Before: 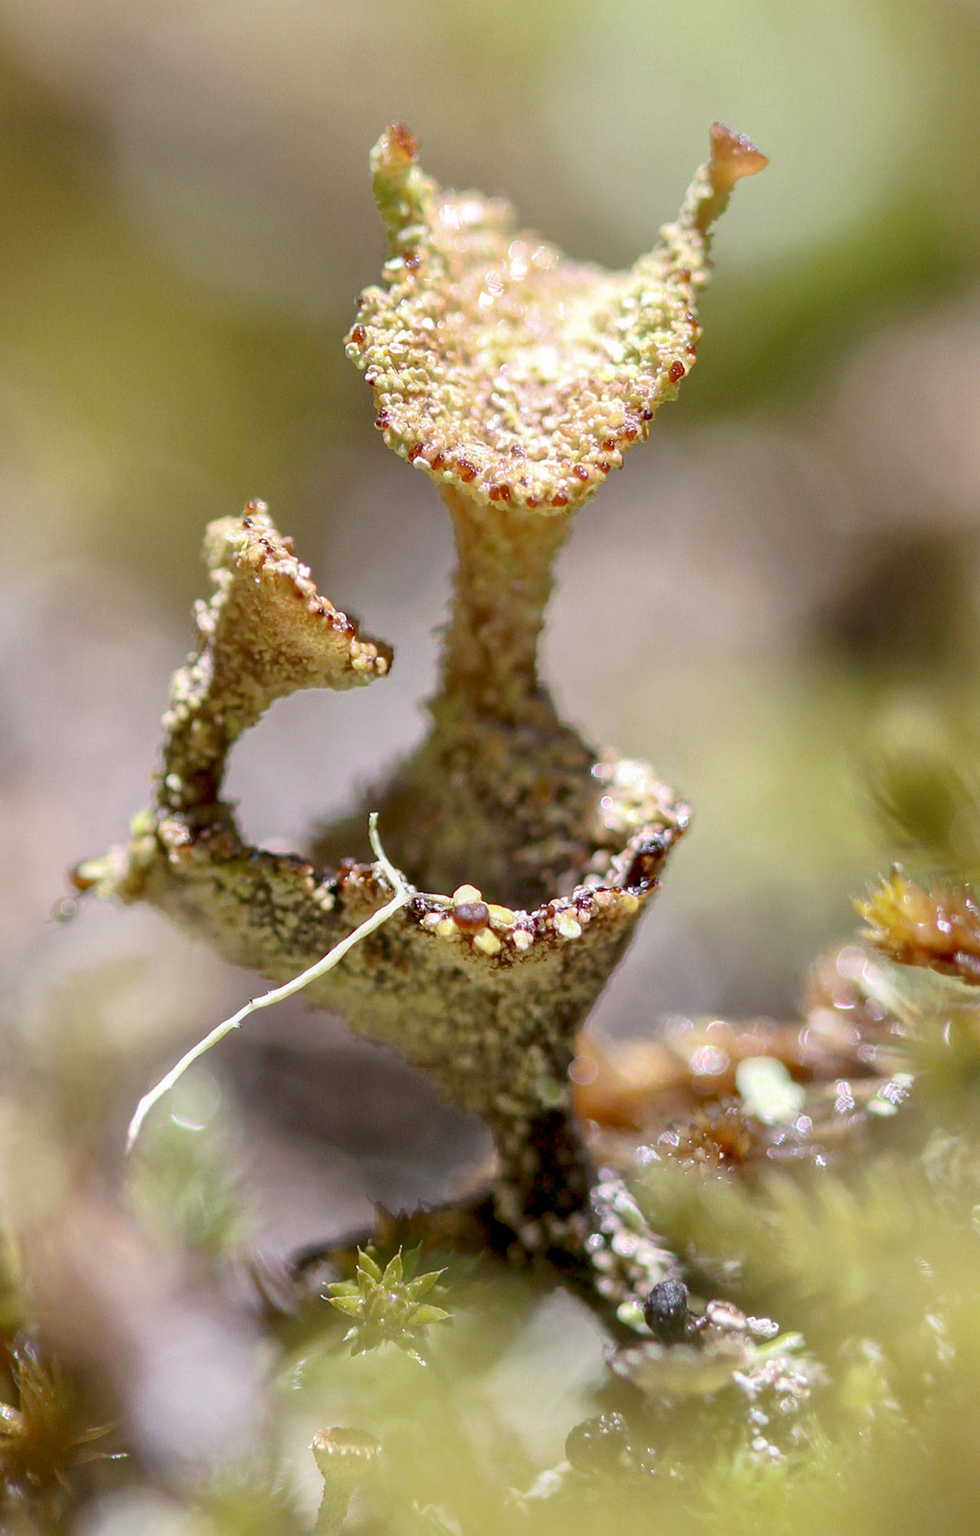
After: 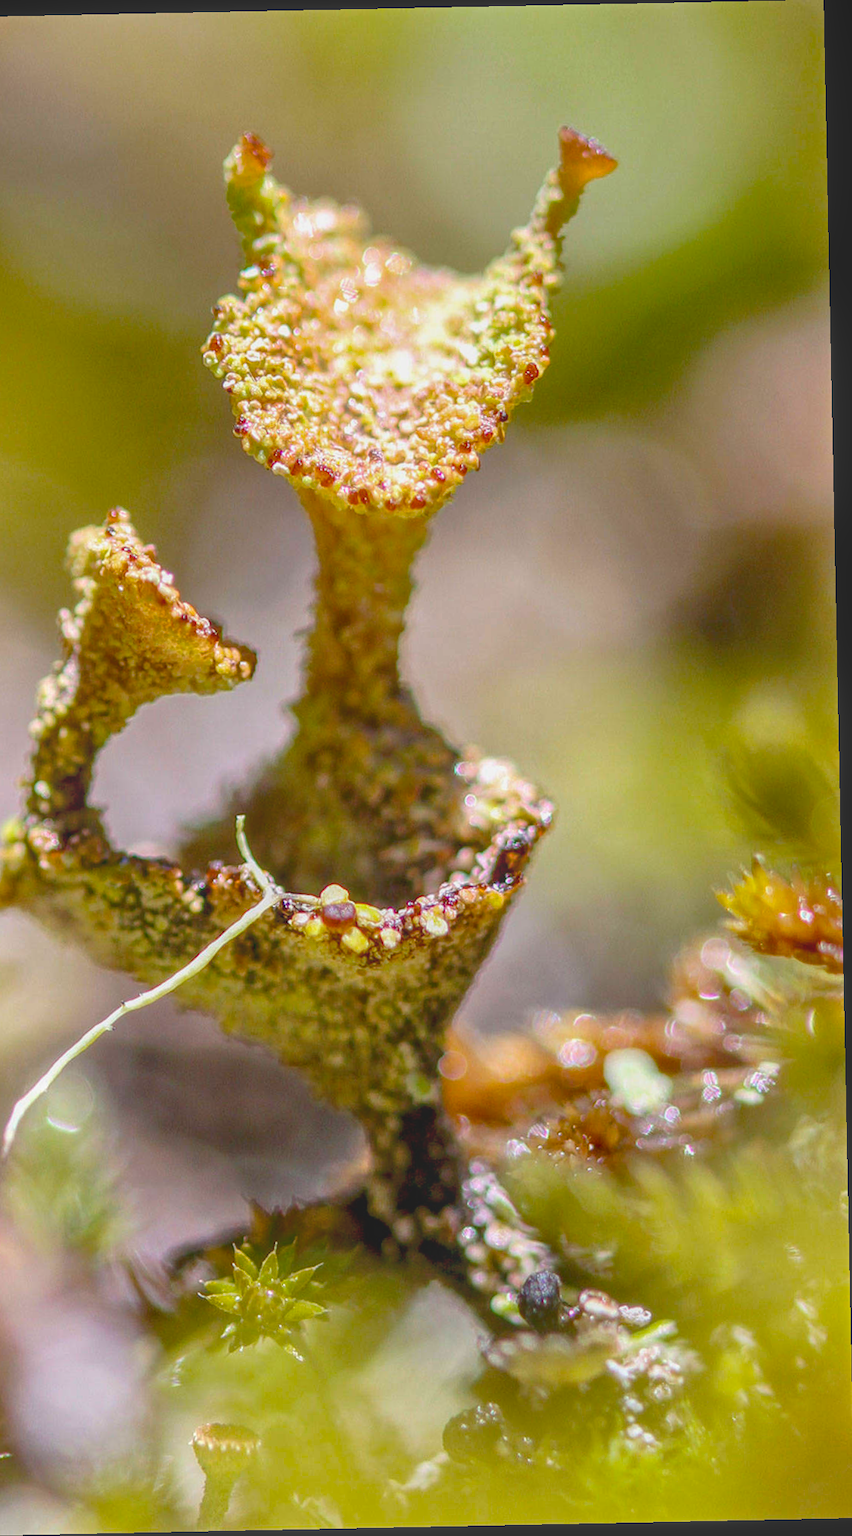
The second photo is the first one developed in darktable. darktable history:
crop and rotate: left 14.584%
rotate and perspective: rotation -1.17°, automatic cropping off
local contrast: highlights 73%, shadows 15%, midtone range 0.197
color balance rgb: linear chroma grading › global chroma 15%, perceptual saturation grading › global saturation 30%
